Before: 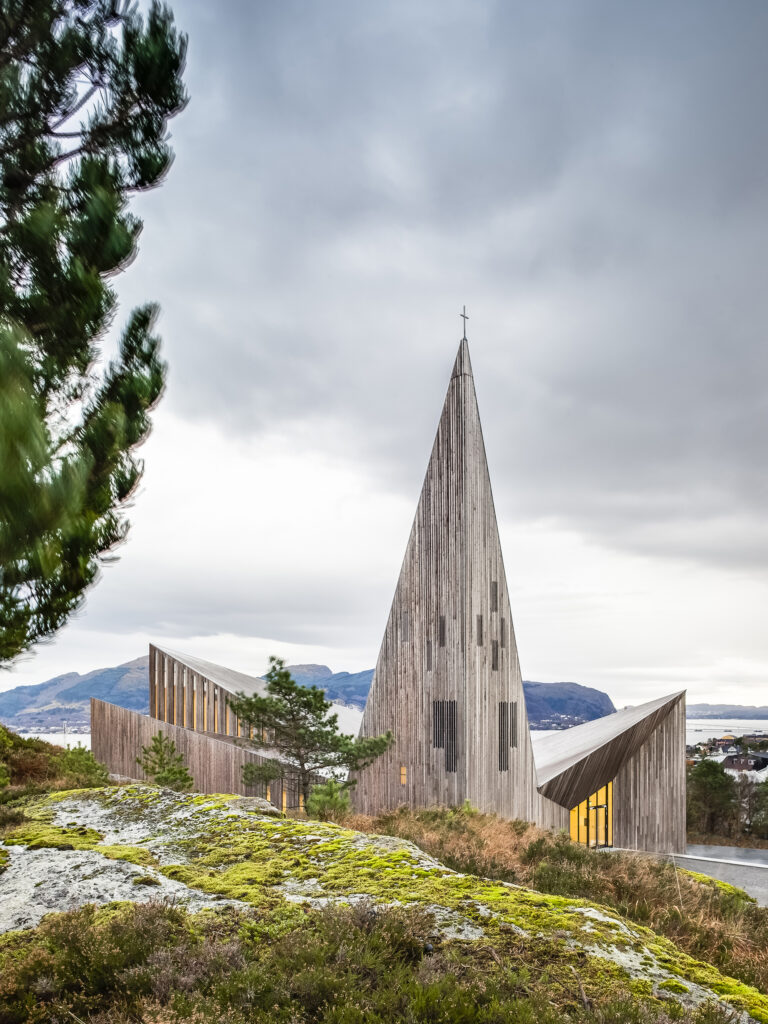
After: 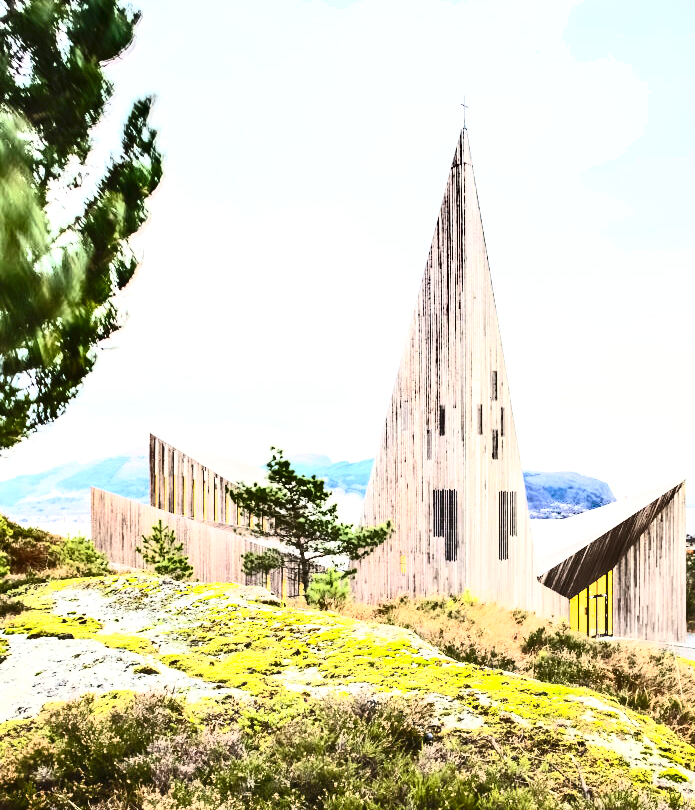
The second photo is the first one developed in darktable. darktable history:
crop: top 20.638%, right 9.431%, bottom 0.225%
shadows and highlights: shadows 53.27, soften with gaussian
tone equalizer: edges refinement/feathering 500, mask exposure compensation -1.57 EV, preserve details no
exposure: exposure 1 EV, compensate highlight preservation false
contrast brightness saturation: contrast 0.621, brightness 0.34, saturation 0.139
